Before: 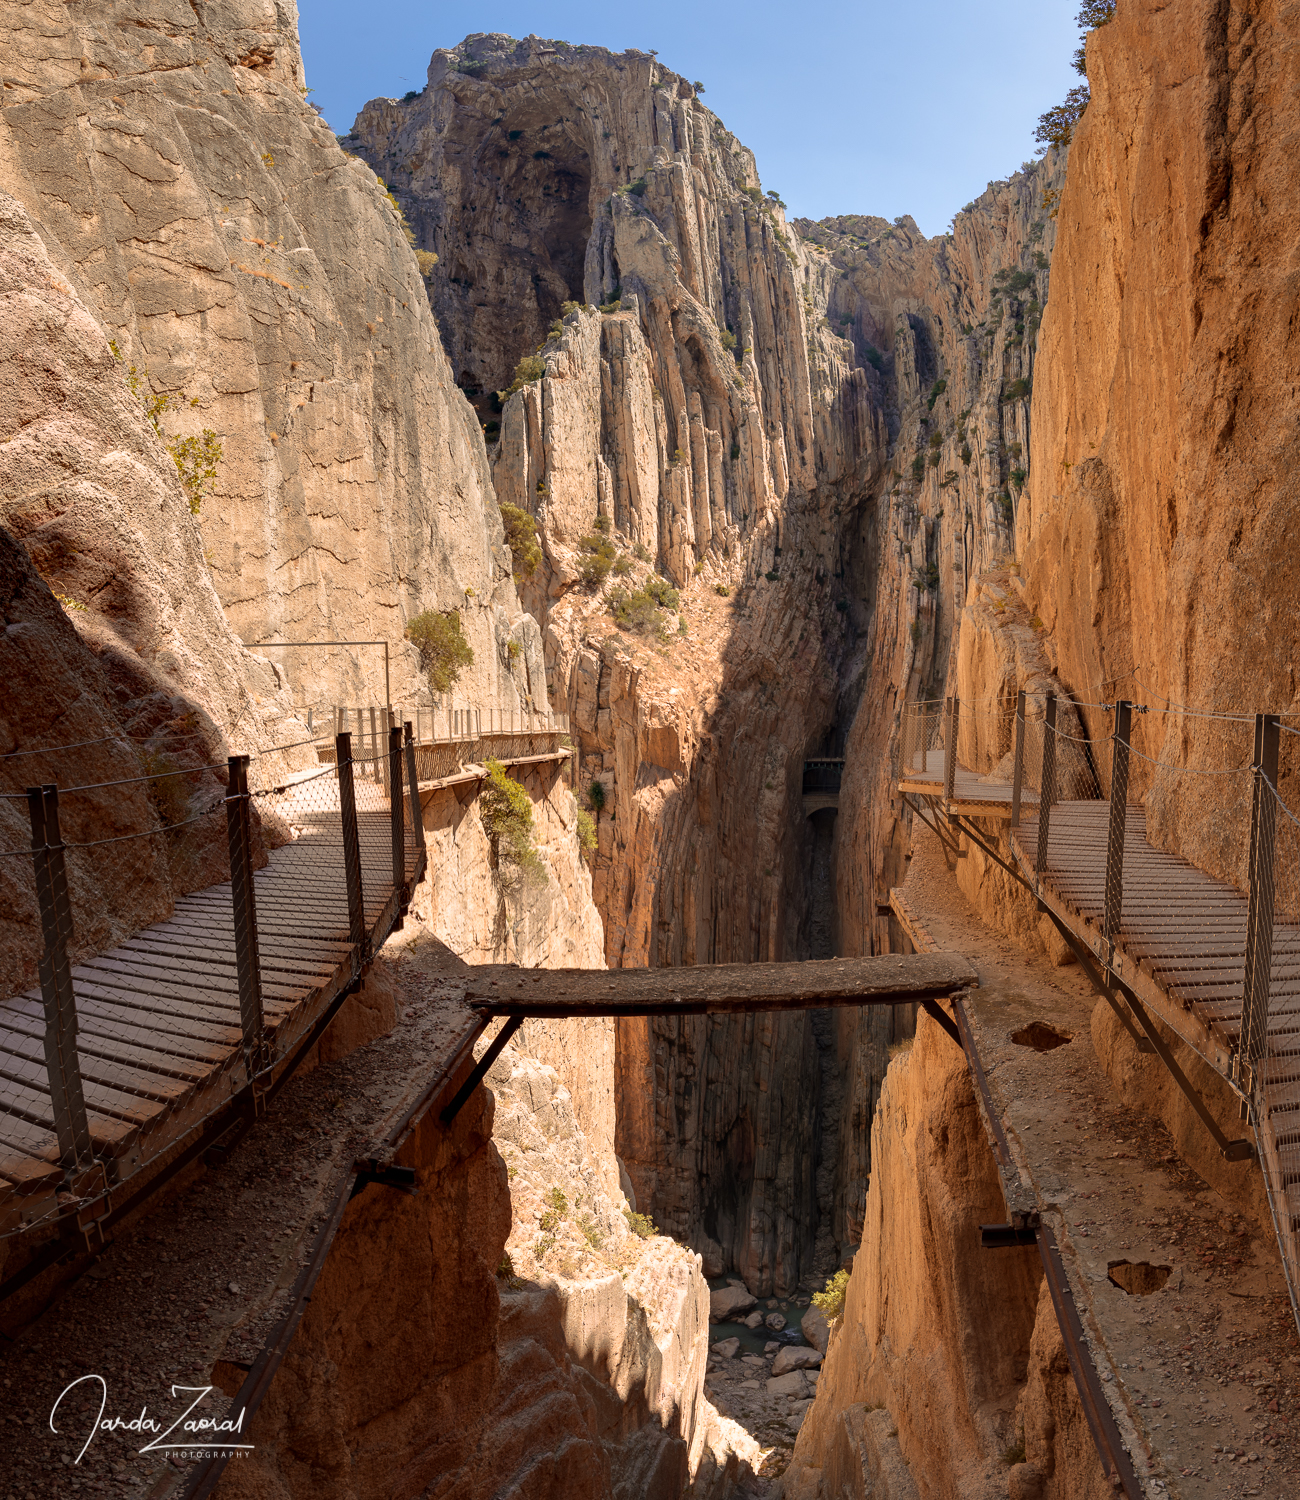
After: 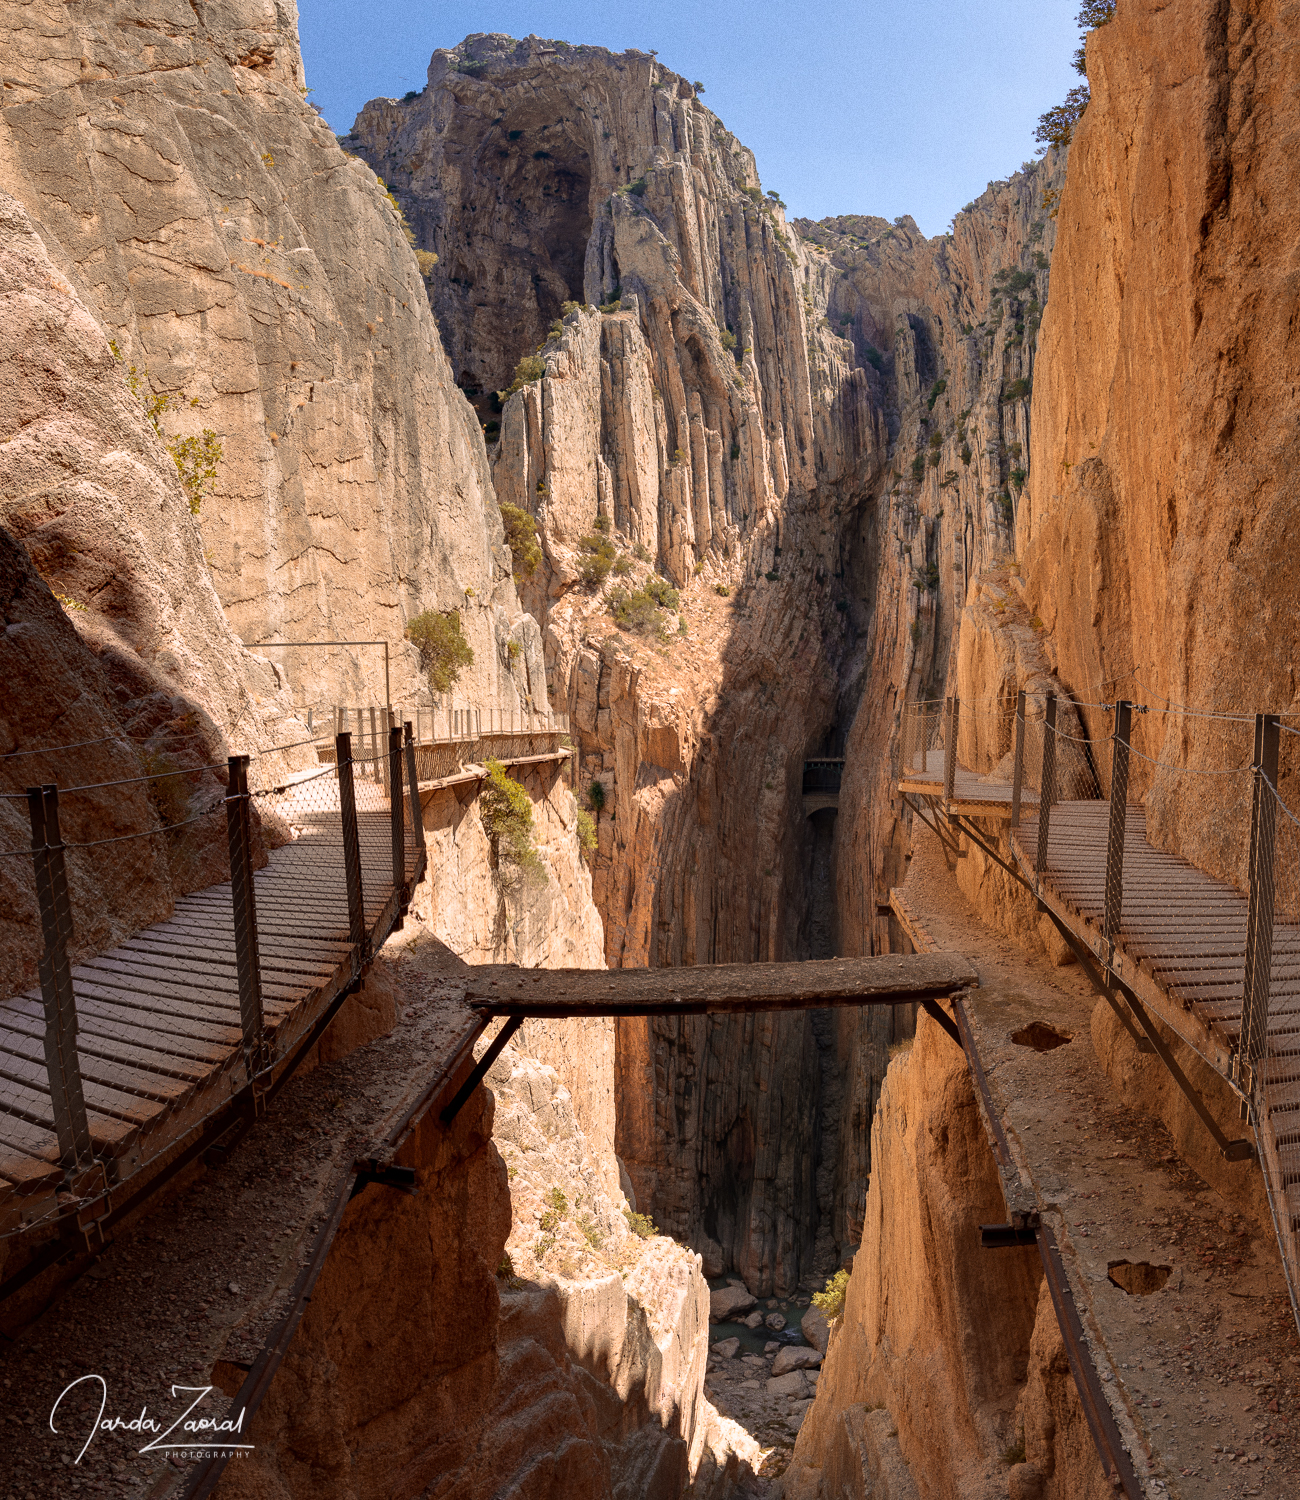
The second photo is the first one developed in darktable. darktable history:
grain: coarseness 0.09 ISO
white balance: red 1.004, blue 1.024
